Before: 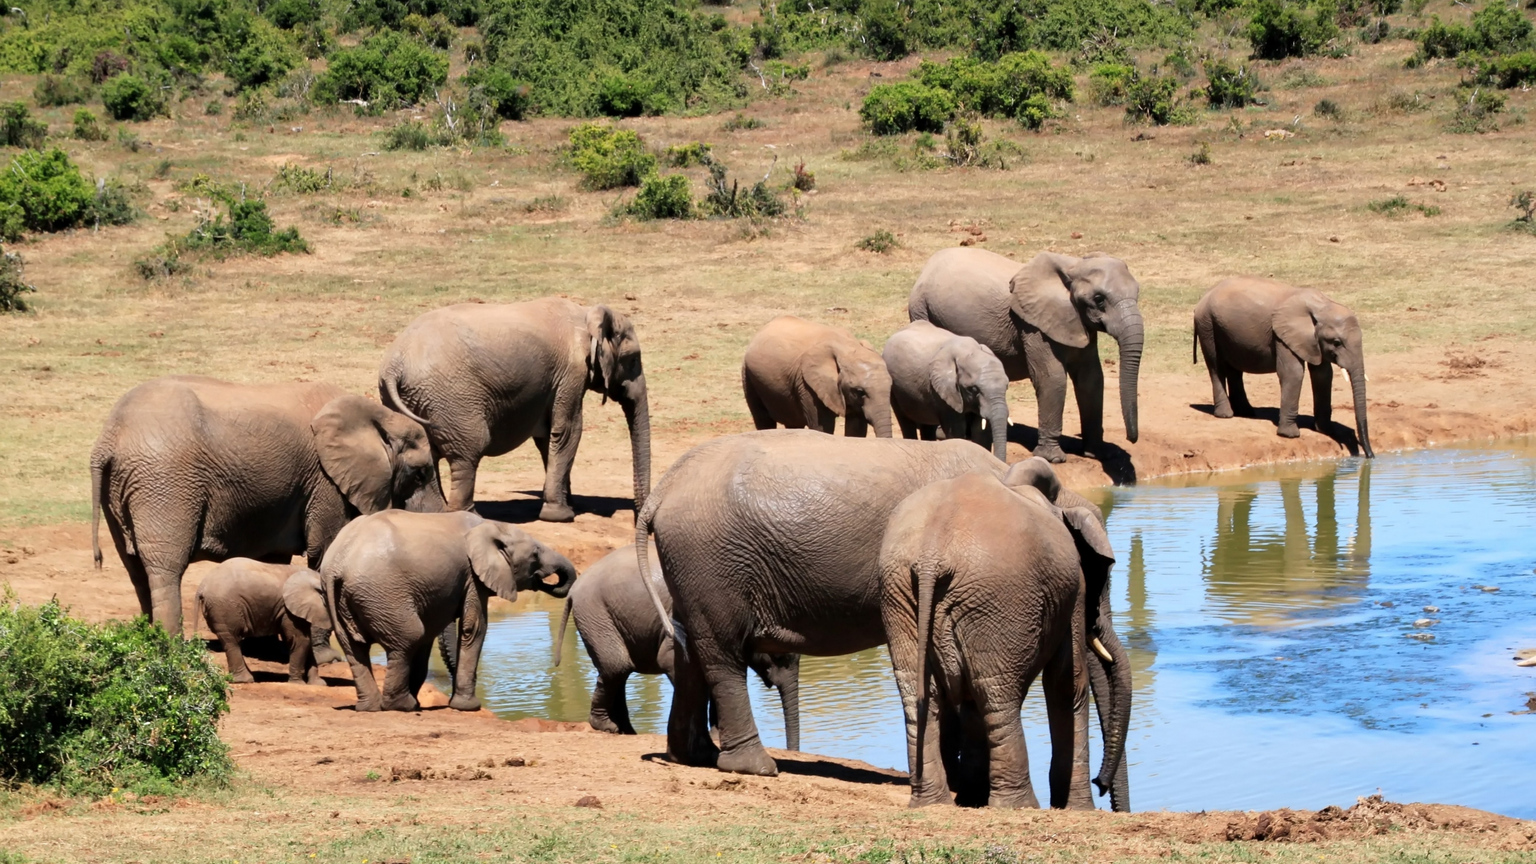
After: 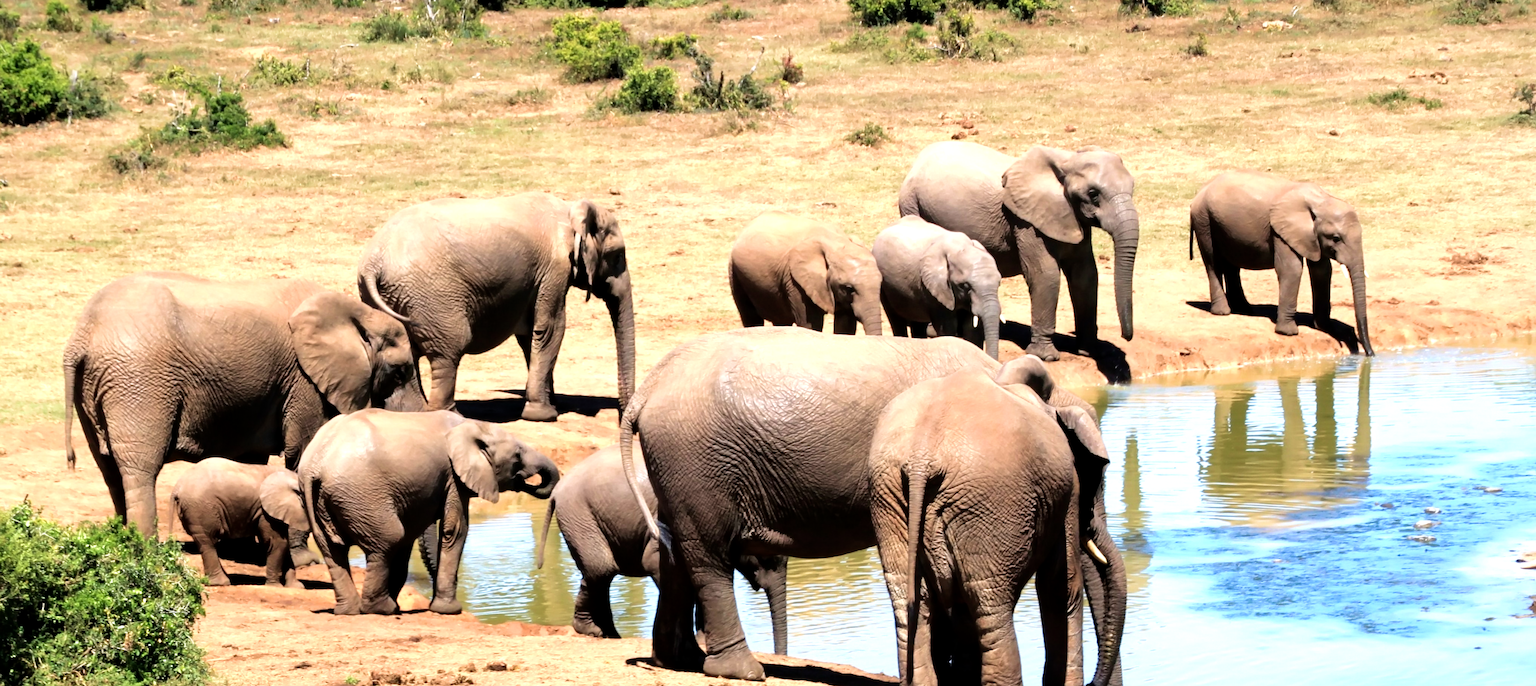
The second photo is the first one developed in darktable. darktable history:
tone equalizer: -8 EV -0.751 EV, -7 EV -0.724 EV, -6 EV -0.62 EV, -5 EV -0.39 EV, -3 EV 0.377 EV, -2 EV 0.6 EV, -1 EV 0.68 EV, +0 EV 0.781 EV
velvia: on, module defaults
crop and rotate: left 1.894%, top 12.713%, right 0.175%, bottom 9.48%
exposure: black level correction 0.002, compensate highlight preservation false
